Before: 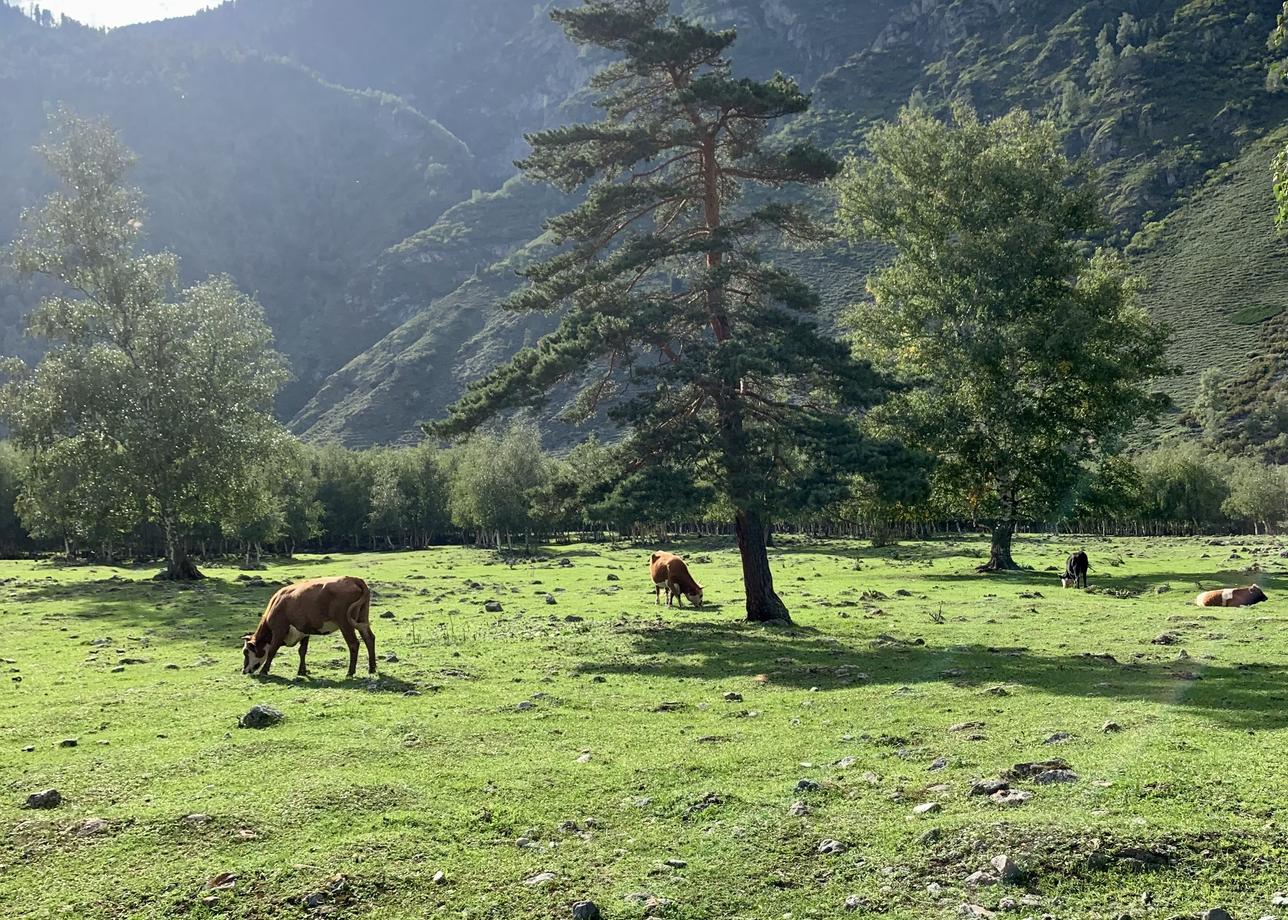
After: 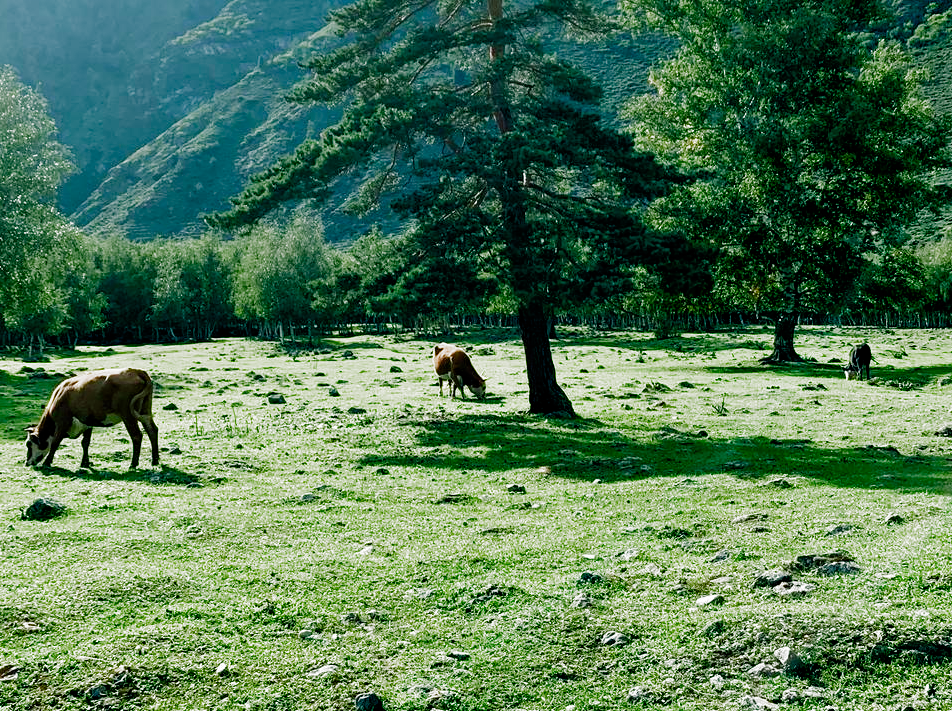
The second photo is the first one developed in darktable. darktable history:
color balance rgb: power › chroma 2.123%, power › hue 164.07°, global offset › luminance -0.505%, perceptual saturation grading › global saturation 20%, perceptual saturation grading › highlights -48.908%, perceptual saturation grading › shadows 25.765%
crop: left 16.884%, top 22.658%, right 9.141%
levels: mode automatic
filmic rgb: black relative exposure -8.01 EV, white relative exposure 2.36 EV, threshold 5.95 EV, hardness 6.58, add noise in highlights 0.001, preserve chrominance no, color science v3 (2019), use custom middle-gray values true, contrast in highlights soft, enable highlight reconstruction true
